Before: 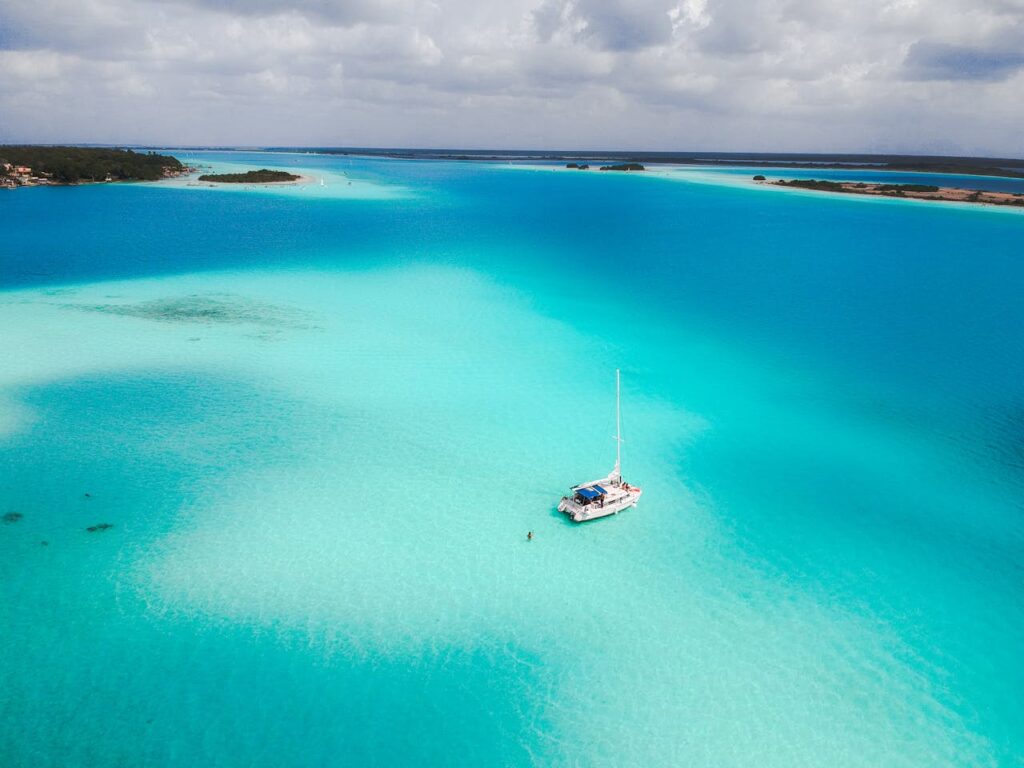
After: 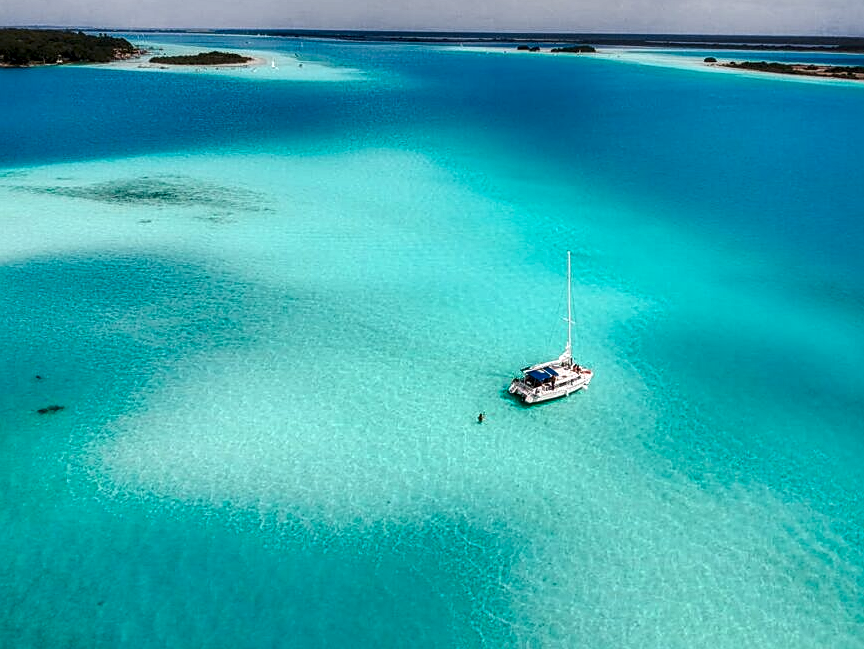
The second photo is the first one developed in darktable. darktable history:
levels: mode automatic, levels [0.062, 0.494, 0.925]
contrast brightness saturation: contrast 0.084, saturation 0.02
crop and rotate: left 4.883%, top 15.471%, right 10.689%
local contrast: detail 150%
sharpen: on, module defaults
shadows and highlights: shadows 30.58, highlights -62.53, soften with gaussian
